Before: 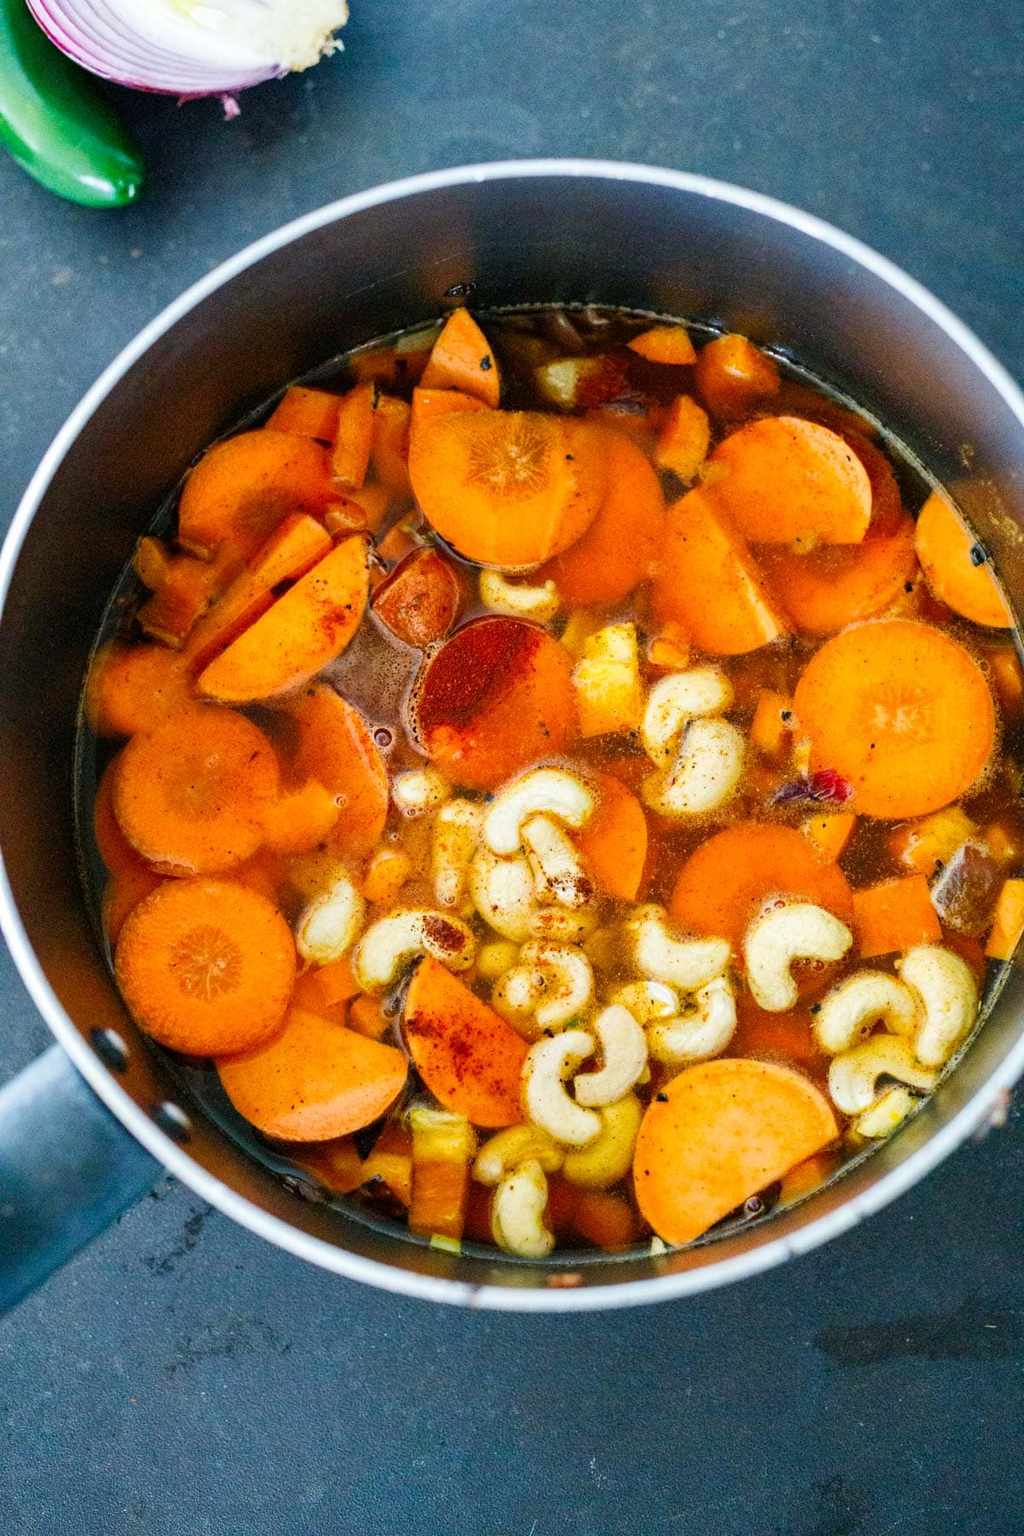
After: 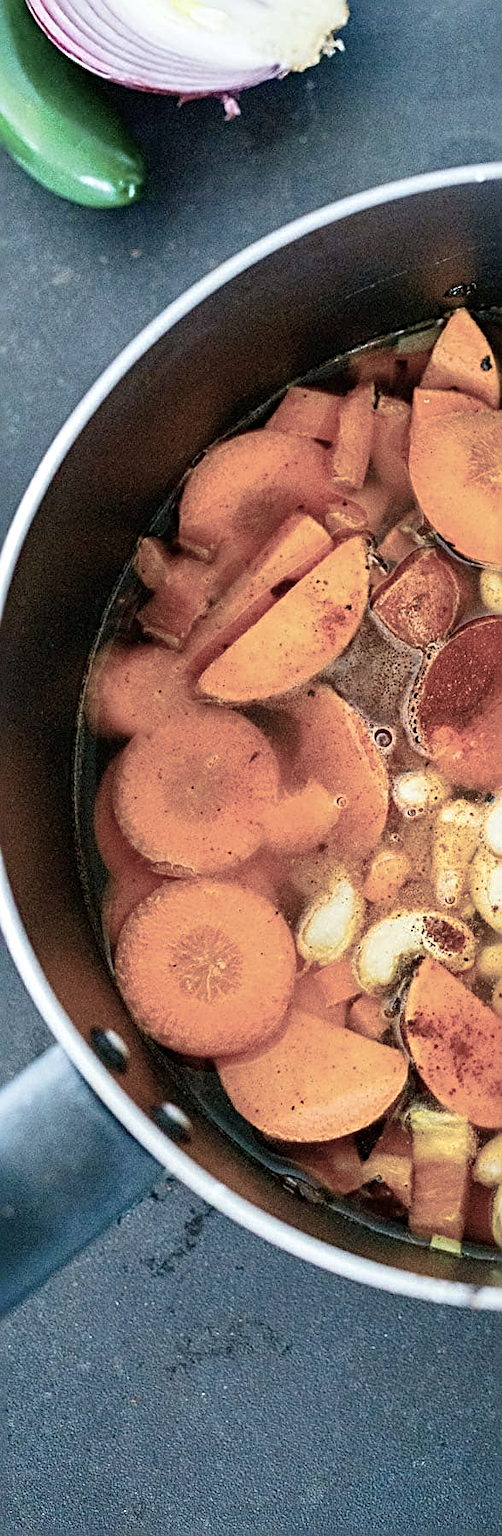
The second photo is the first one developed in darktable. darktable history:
color balance rgb: perceptual saturation grading › global saturation -28.941%, perceptual saturation grading › highlights -20.063%, perceptual saturation grading › mid-tones -23.919%, perceptual saturation grading › shadows -22.805%, global vibrance 50.465%
crop and rotate: left 0.045%, top 0%, right 50.792%
sharpen: radius 3.001, amount 0.775
